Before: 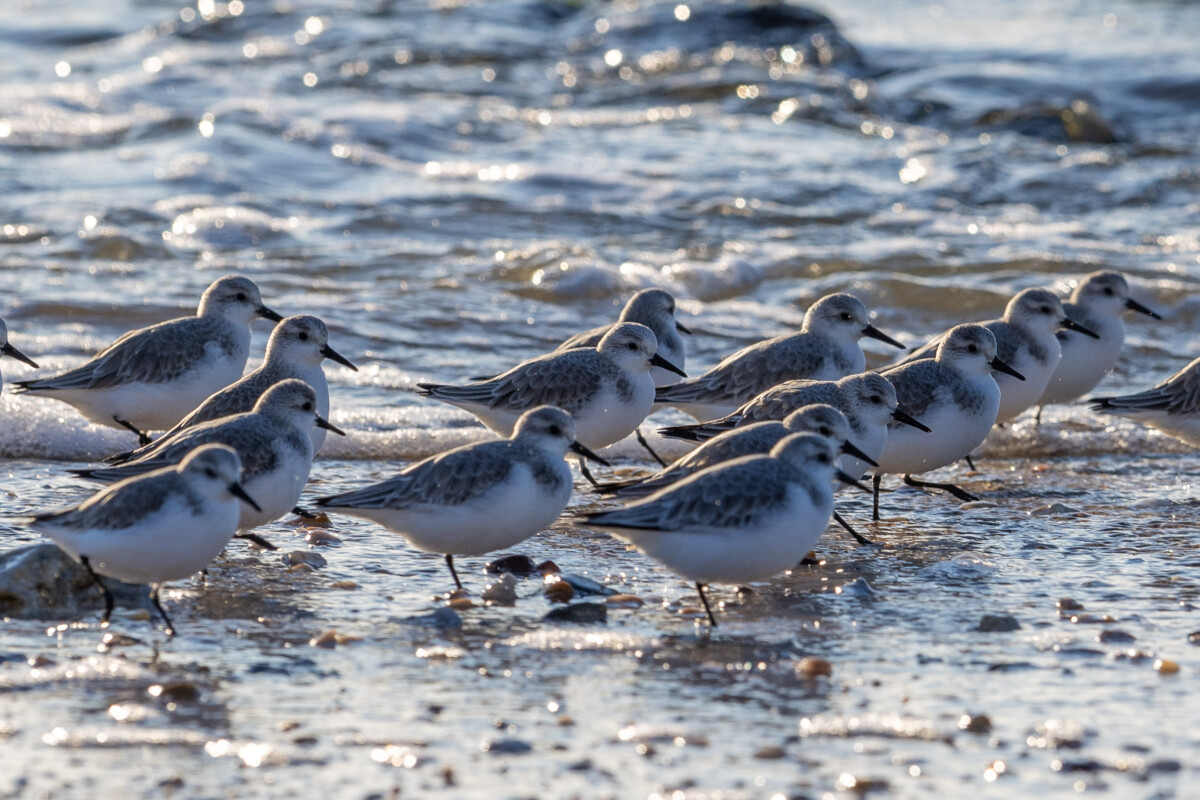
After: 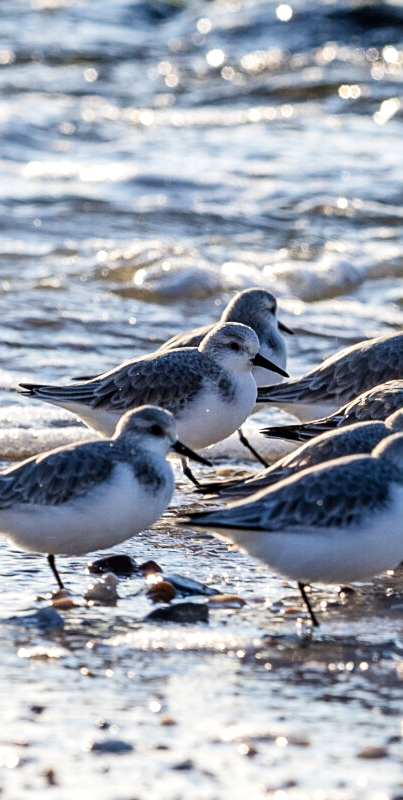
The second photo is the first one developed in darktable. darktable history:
crop: left 33.243%, right 33.151%
sharpen: amount 0.204
tone equalizer: -8 EV -0.453 EV, -7 EV -0.385 EV, -6 EV -0.343 EV, -5 EV -0.19 EV, -3 EV 0.194 EV, -2 EV 0.338 EV, -1 EV 0.366 EV, +0 EV 0.431 EV, edges refinement/feathering 500, mask exposure compensation -1.57 EV, preserve details no
tone curve: curves: ch0 [(0, 0) (0.004, 0.001) (0.133, 0.112) (0.325, 0.362) (0.832, 0.893) (1, 1)], preserve colors none
